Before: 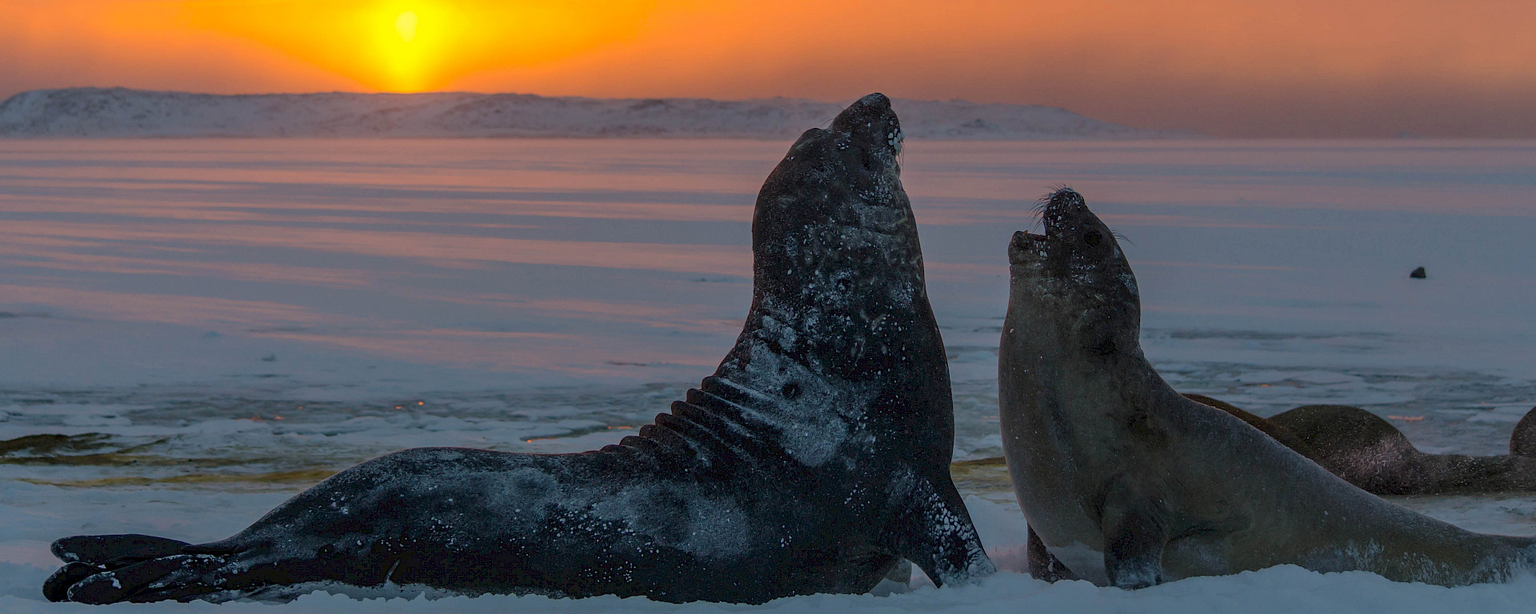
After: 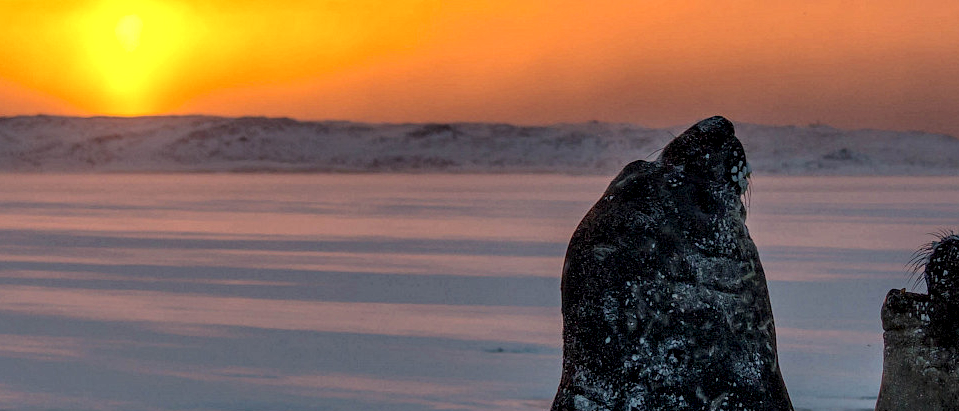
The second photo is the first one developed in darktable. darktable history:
local contrast: highlights 22%, shadows 70%, detail 170%
crop: left 19.772%, right 30.249%, bottom 46.4%
